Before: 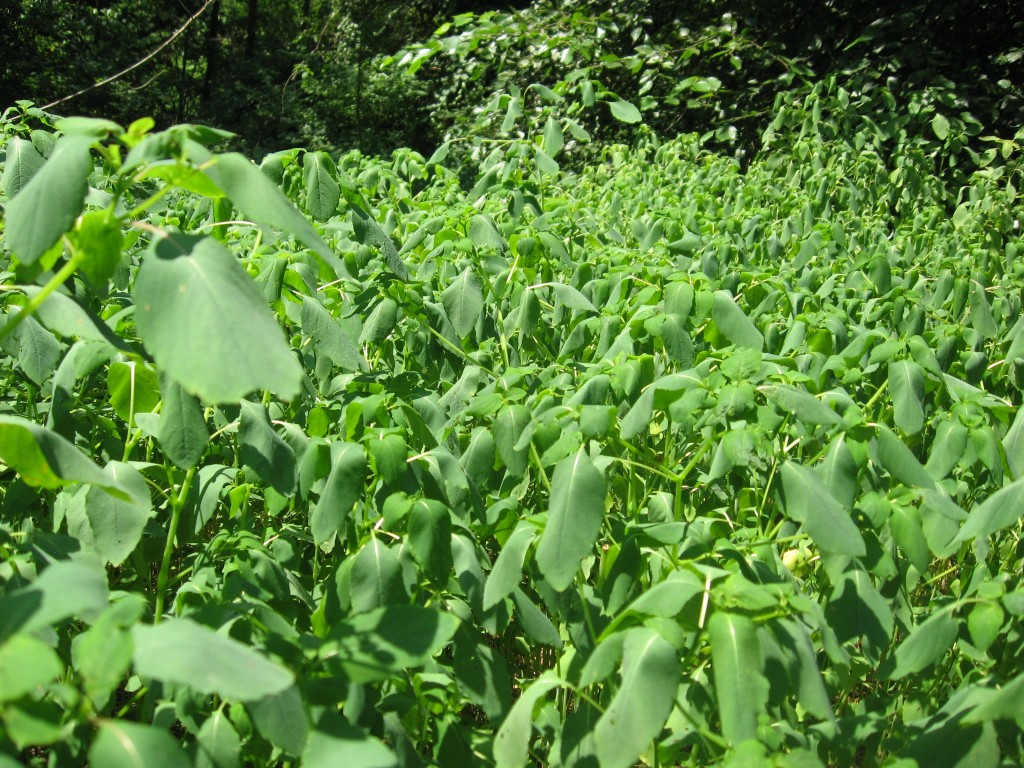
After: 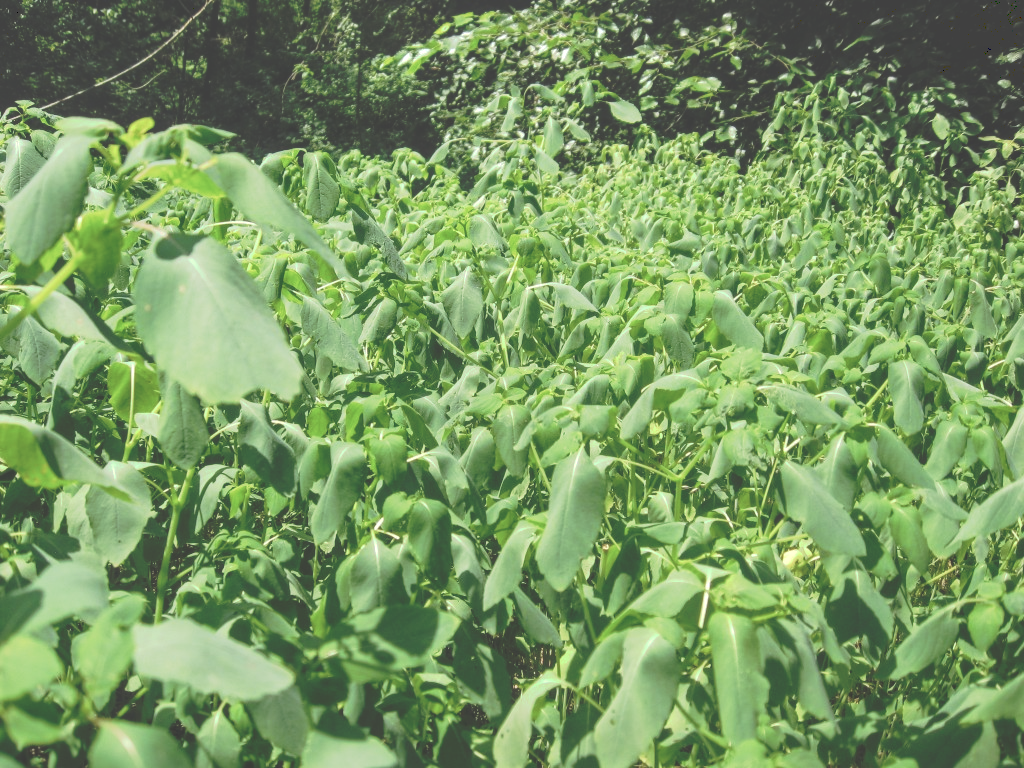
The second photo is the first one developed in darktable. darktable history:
bloom: size 13.65%, threshold 98.39%, strength 4.82%
tone curve: curves: ch0 [(0, 0) (0.003, 0.278) (0.011, 0.282) (0.025, 0.282) (0.044, 0.29) (0.069, 0.295) (0.1, 0.306) (0.136, 0.316) (0.177, 0.33) (0.224, 0.358) (0.277, 0.403) (0.335, 0.451) (0.399, 0.505) (0.468, 0.558) (0.543, 0.611) (0.623, 0.679) (0.709, 0.751) (0.801, 0.815) (0.898, 0.863) (1, 1)], preserve colors none
local contrast: detail 130%
